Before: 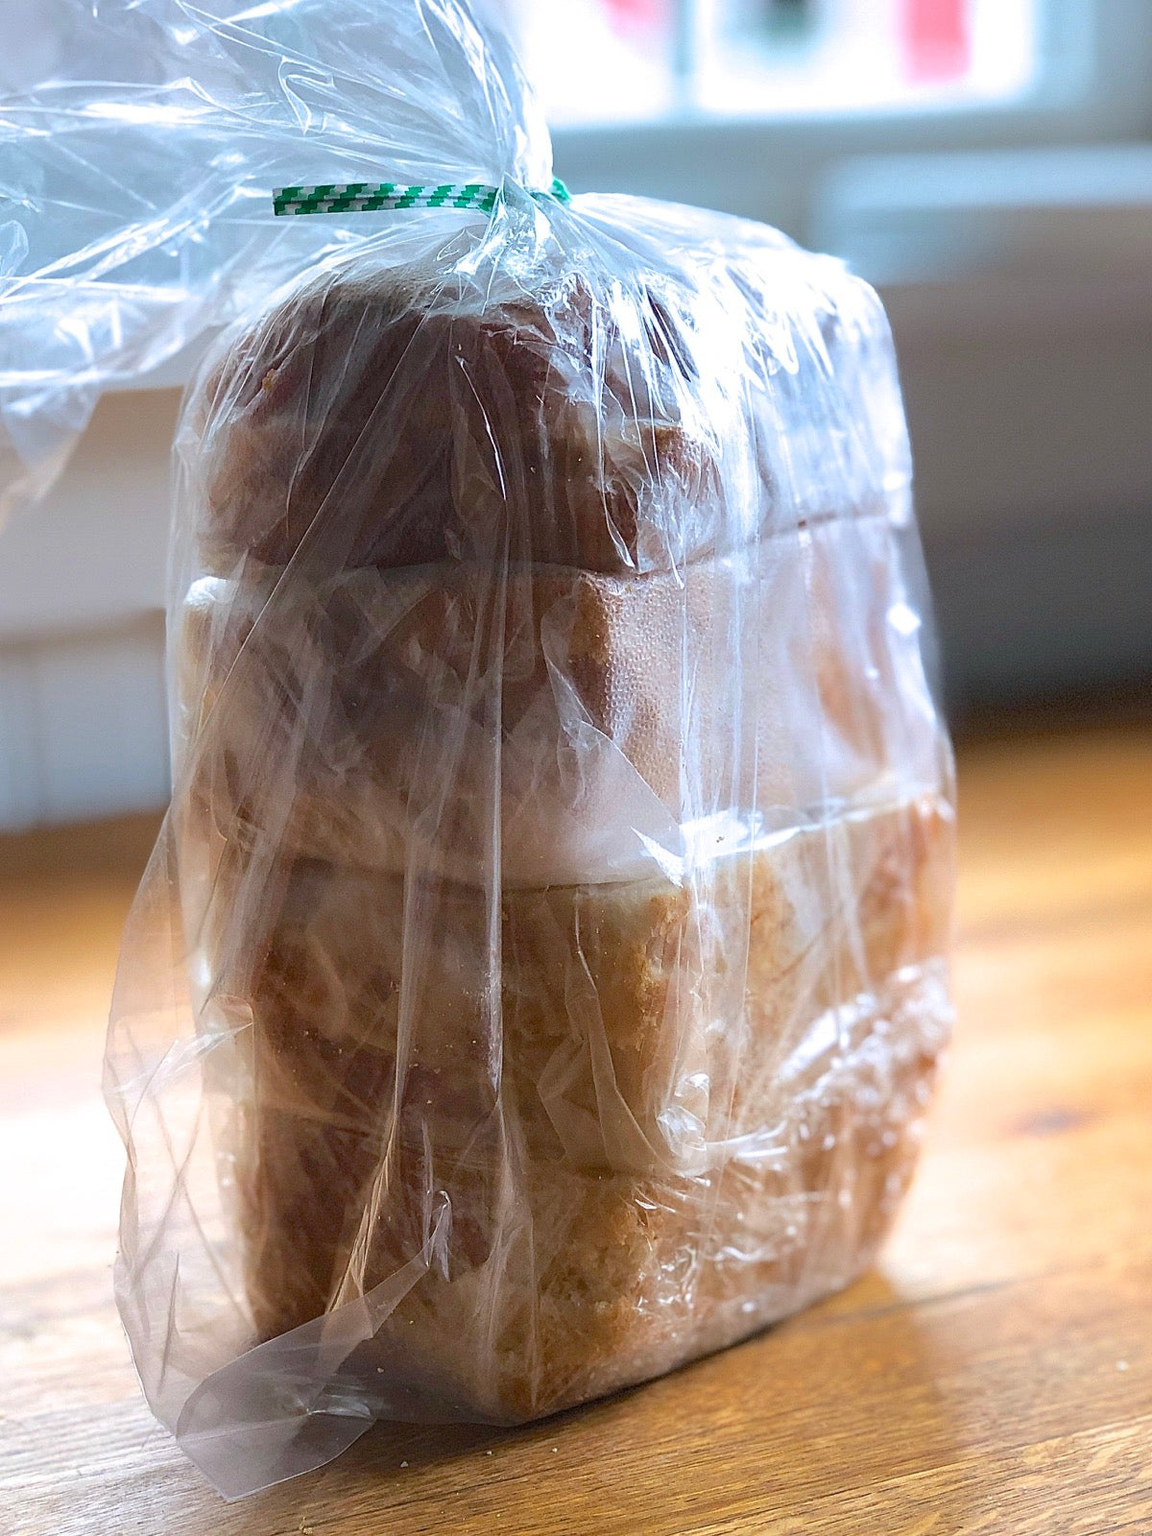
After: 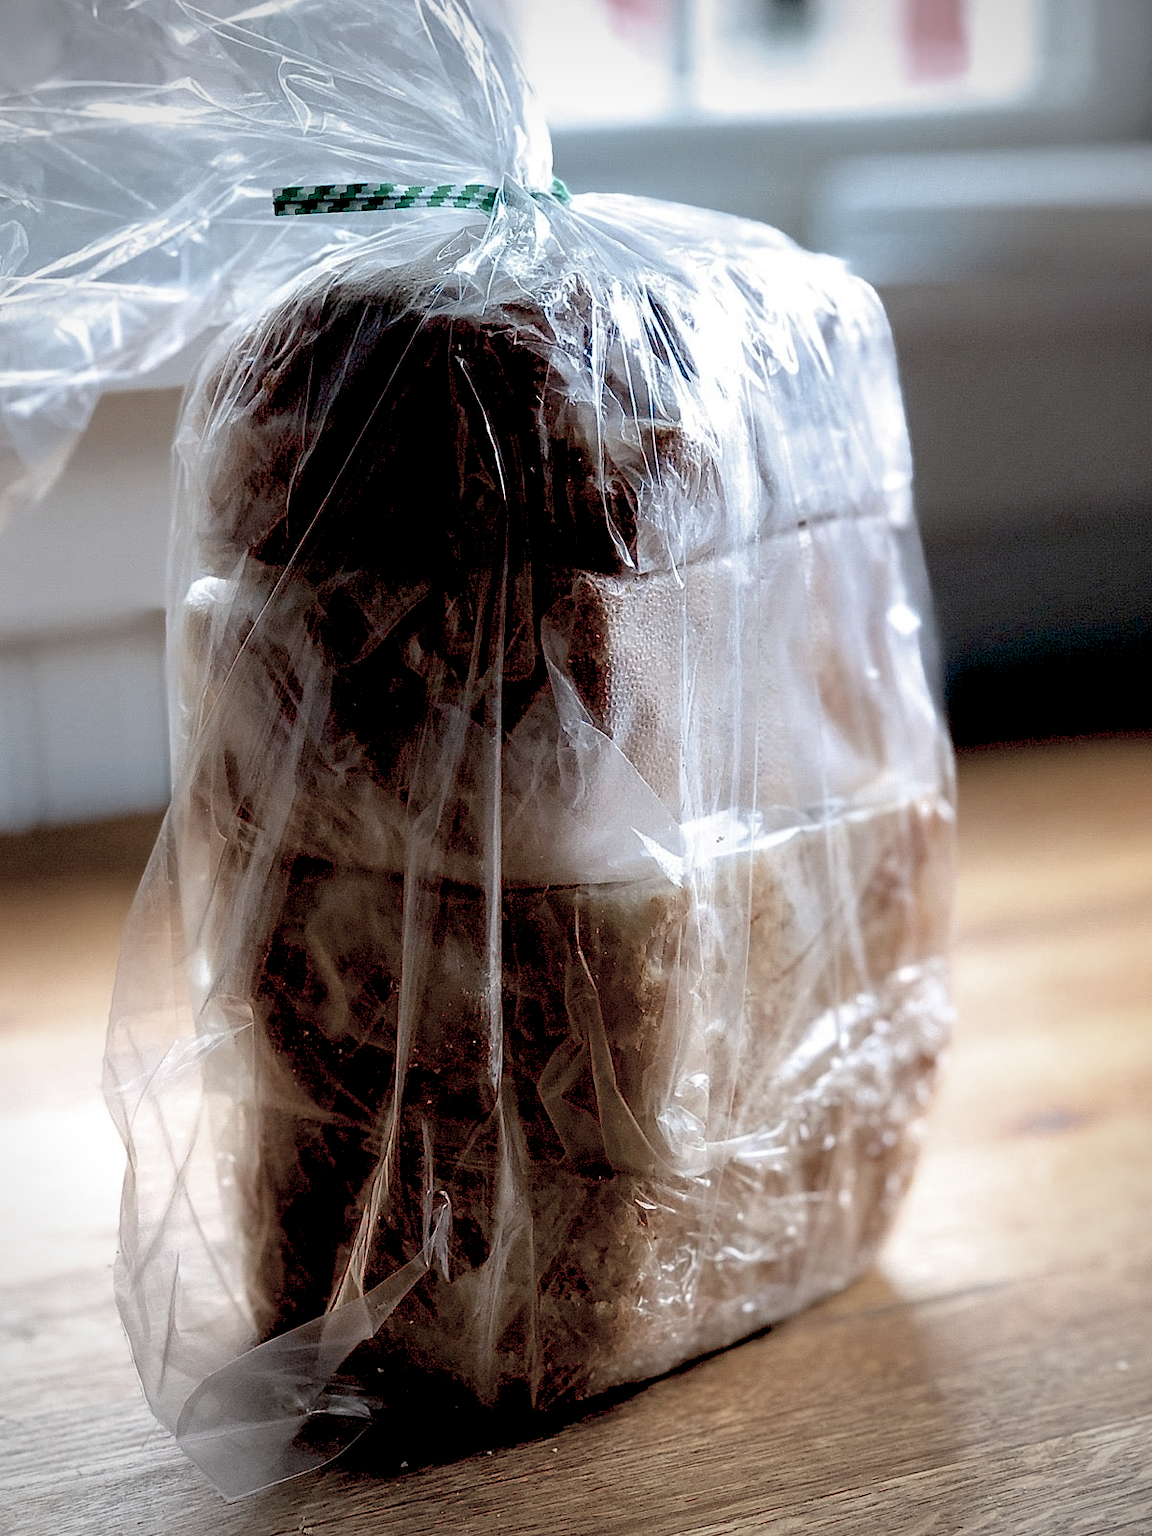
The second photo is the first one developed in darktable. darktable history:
color balance rgb: linear chroma grading › global chroma -16.06%, perceptual saturation grading › global saturation -32.85%, global vibrance -23.56%
color equalizer: brightness › red 0.89, brightness › orange 0.902, brightness › yellow 0.89, brightness › green 0.902, brightness › magenta 0.925
exposure: black level correction 0.056, compensate highlight preservation false
vignetting: on, module defaults
